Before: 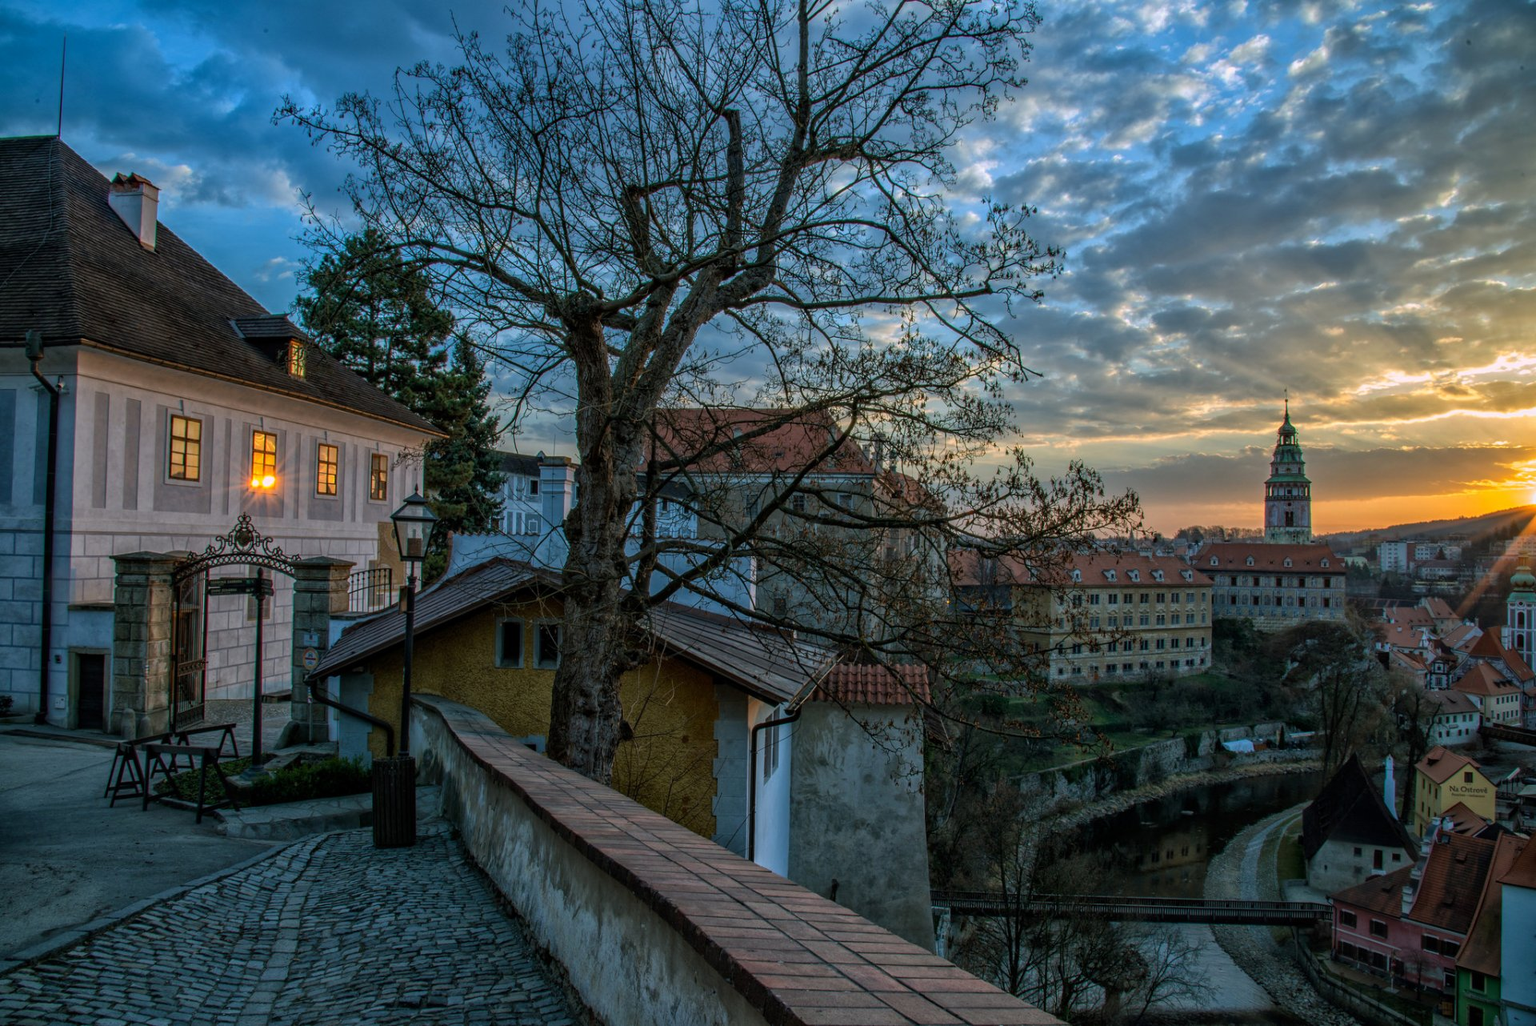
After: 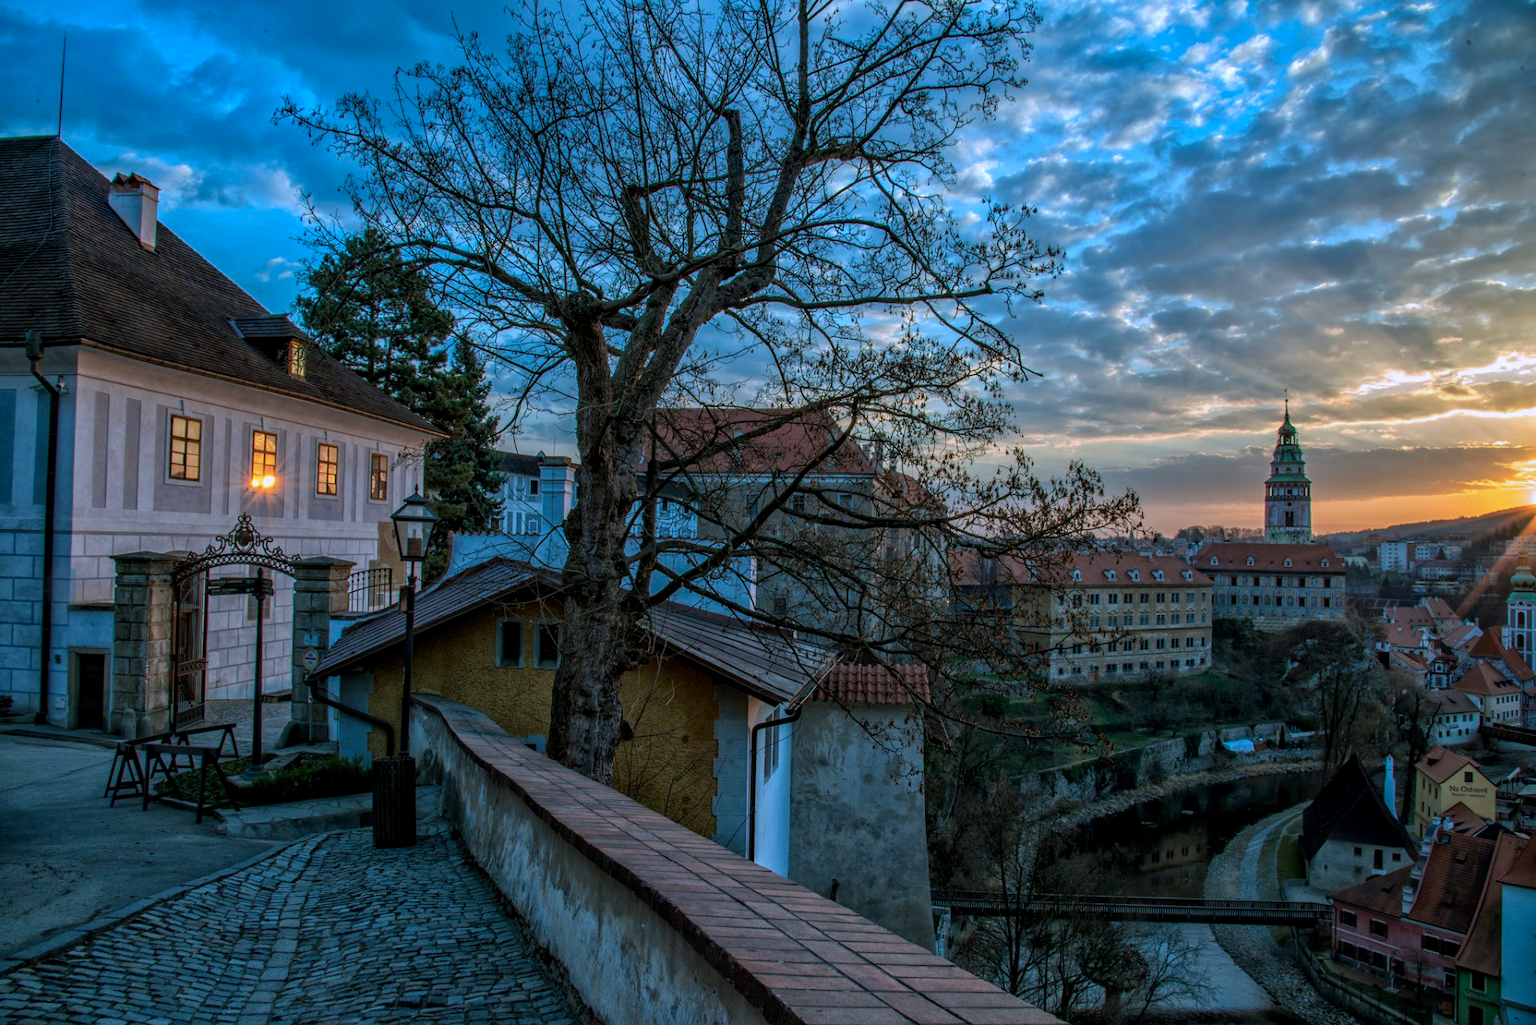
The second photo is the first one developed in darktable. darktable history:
color correction: highlights a* -1.85, highlights b* -18.54
exposure: black level correction 0.001, compensate highlight preservation false
color zones: curves: ch0 [(0.068, 0.464) (0.25, 0.5) (0.48, 0.508) (0.75, 0.536) (0.886, 0.476) (0.967, 0.456)]; ch1 [(0.066, 0.456) (0.25, 0.5) (0.616, 0.508) (0.746, 0.56) (0.934, 0.444)]
